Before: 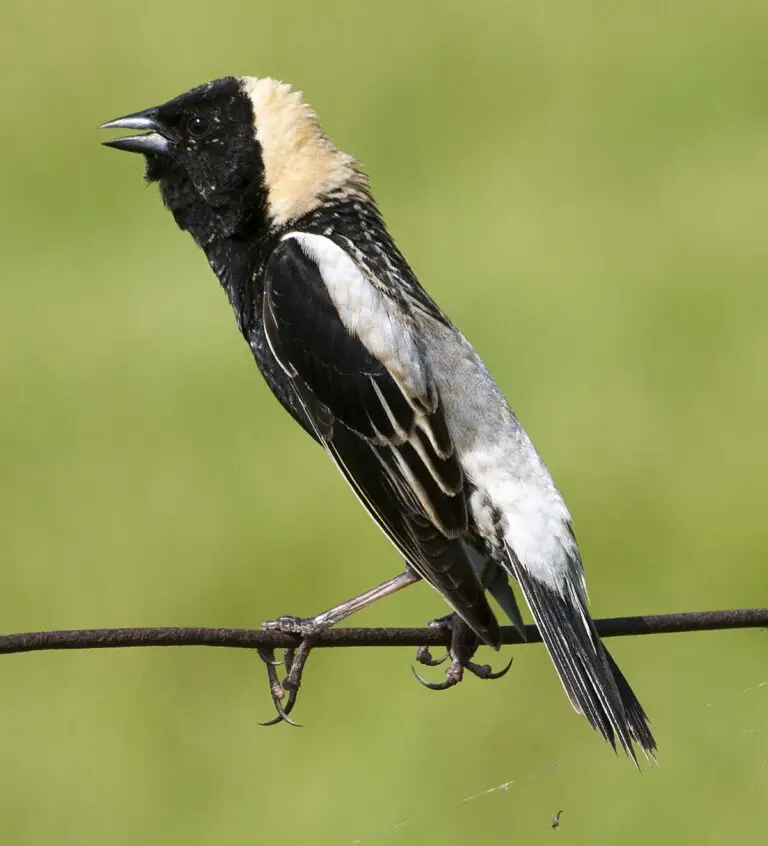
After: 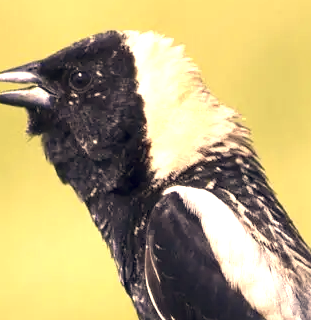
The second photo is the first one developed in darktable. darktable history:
color correction: highlights a* 19.59, highlights b* 27.49, shadows a* 3.46, shadows b* -17.28, saturation 0.73
crop: left 15.452%, top 5.459%, right 43.956%, bottom 56.62%
exposure: black level correction 0, exposure 1.1 EV, compensate exposure bias true, compensate highlight preservation false
